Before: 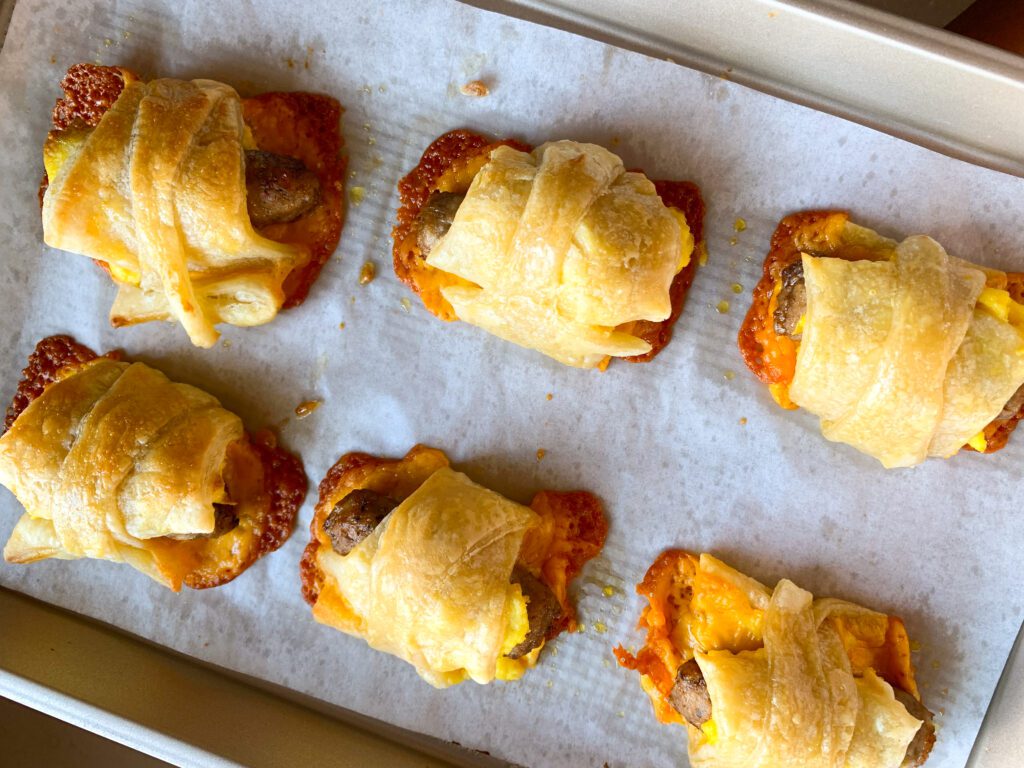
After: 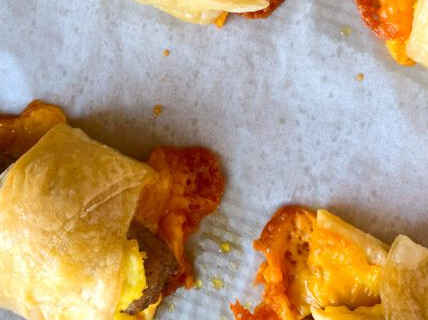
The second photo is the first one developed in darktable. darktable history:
crop: left 37.439%, top 44.87%, right 20.694%, bottom 13.338%
